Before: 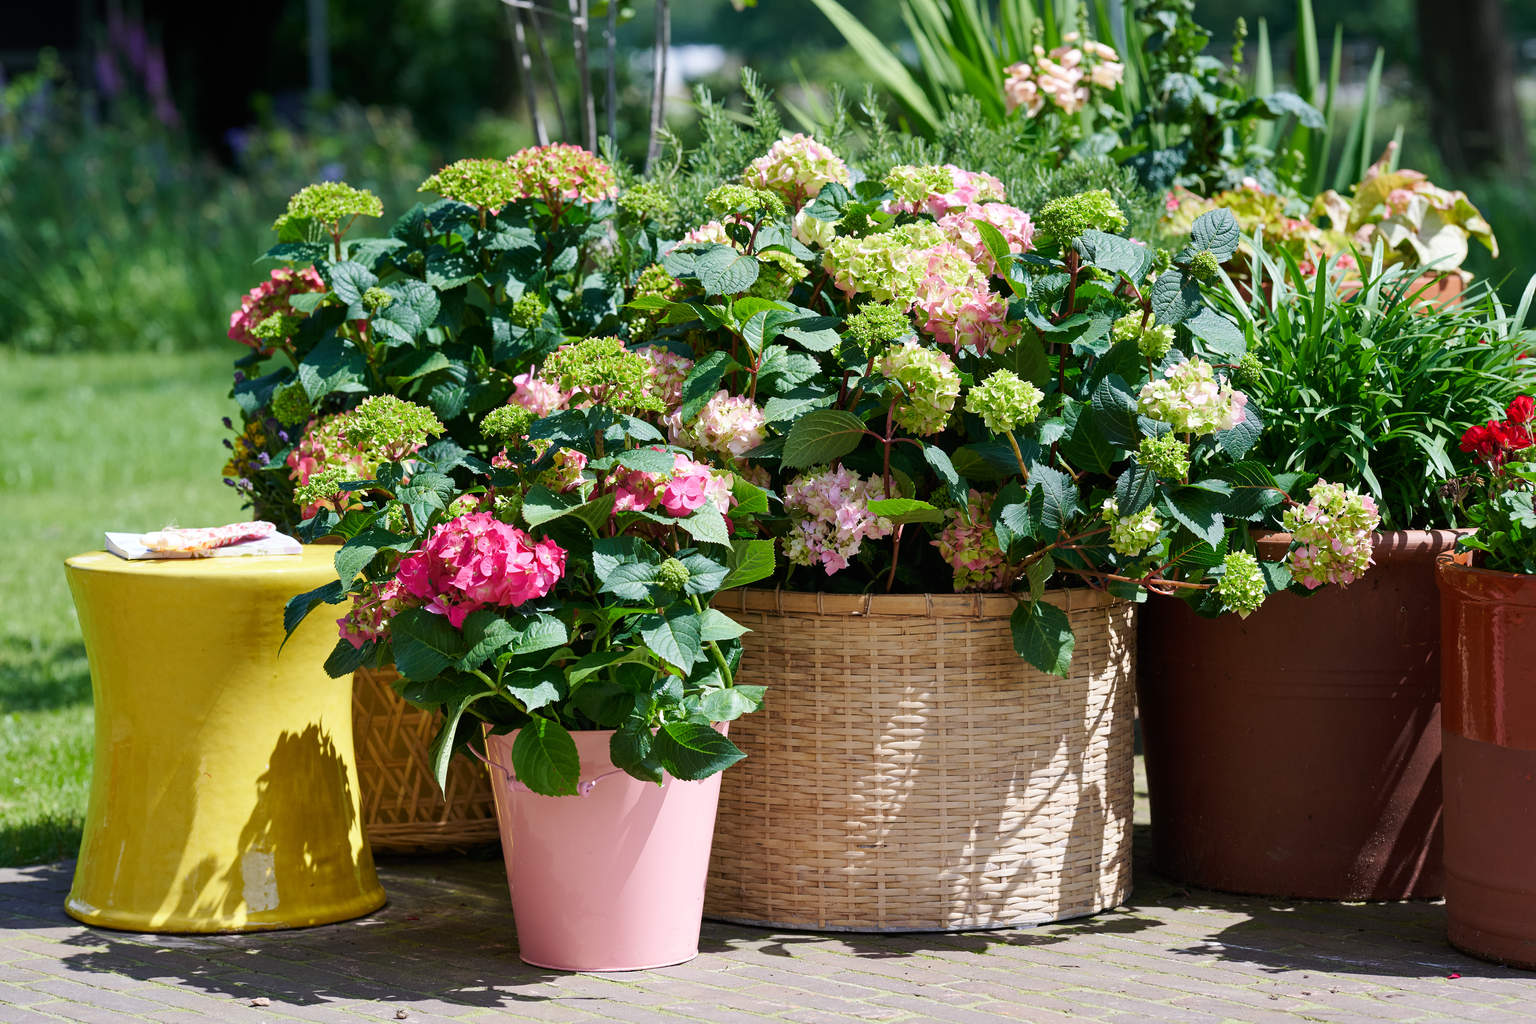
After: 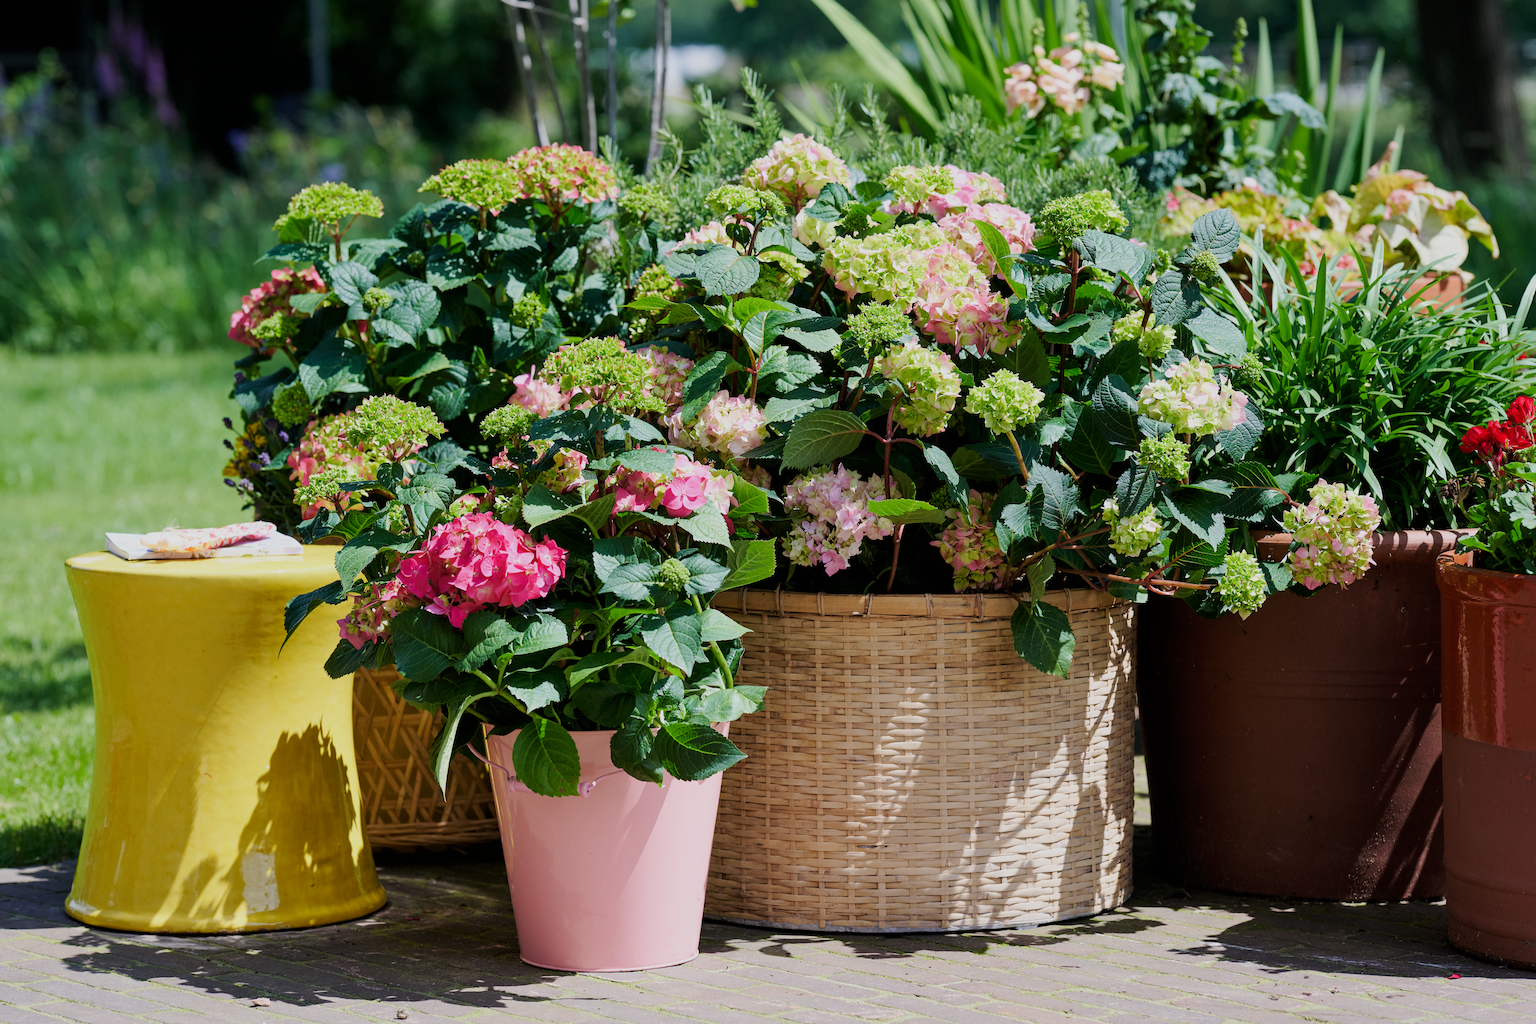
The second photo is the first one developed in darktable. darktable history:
filmic rgb: black relative exposure -8.16 EV, white relative exposure 3.76 EV, hardness 4.41
